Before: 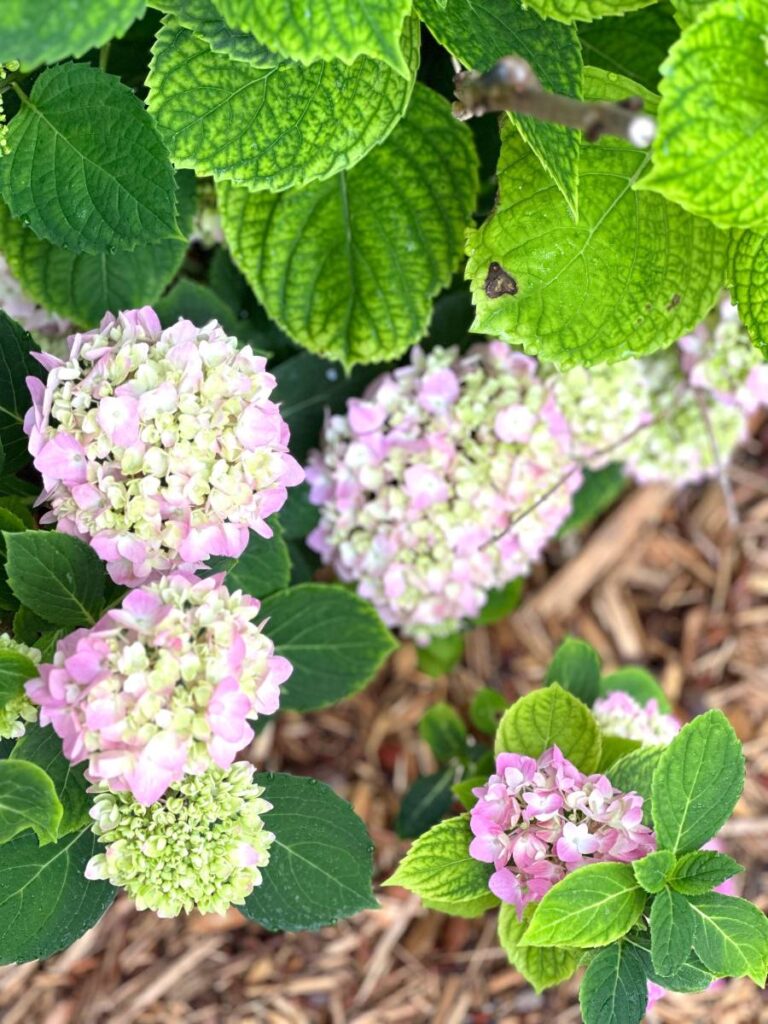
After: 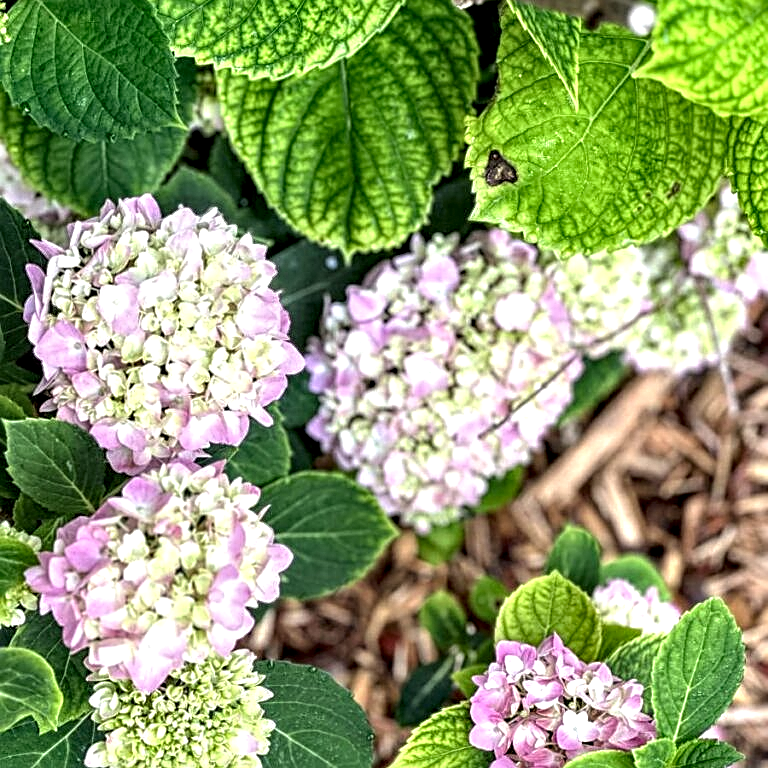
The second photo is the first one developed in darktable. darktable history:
crop: top 11.035%, bottom 13.911%
local contrast: highlights 63%, detail 143%, midtone range 0.433
contrast equalizer: octaves 7, y [[0.601, 0.6, 0.598, 0.598, 0.6, 0.601], [0.5 ×6], [0.5 ×6], [0 ×6], [0 ×6]]
sharpen: amount 0.494
